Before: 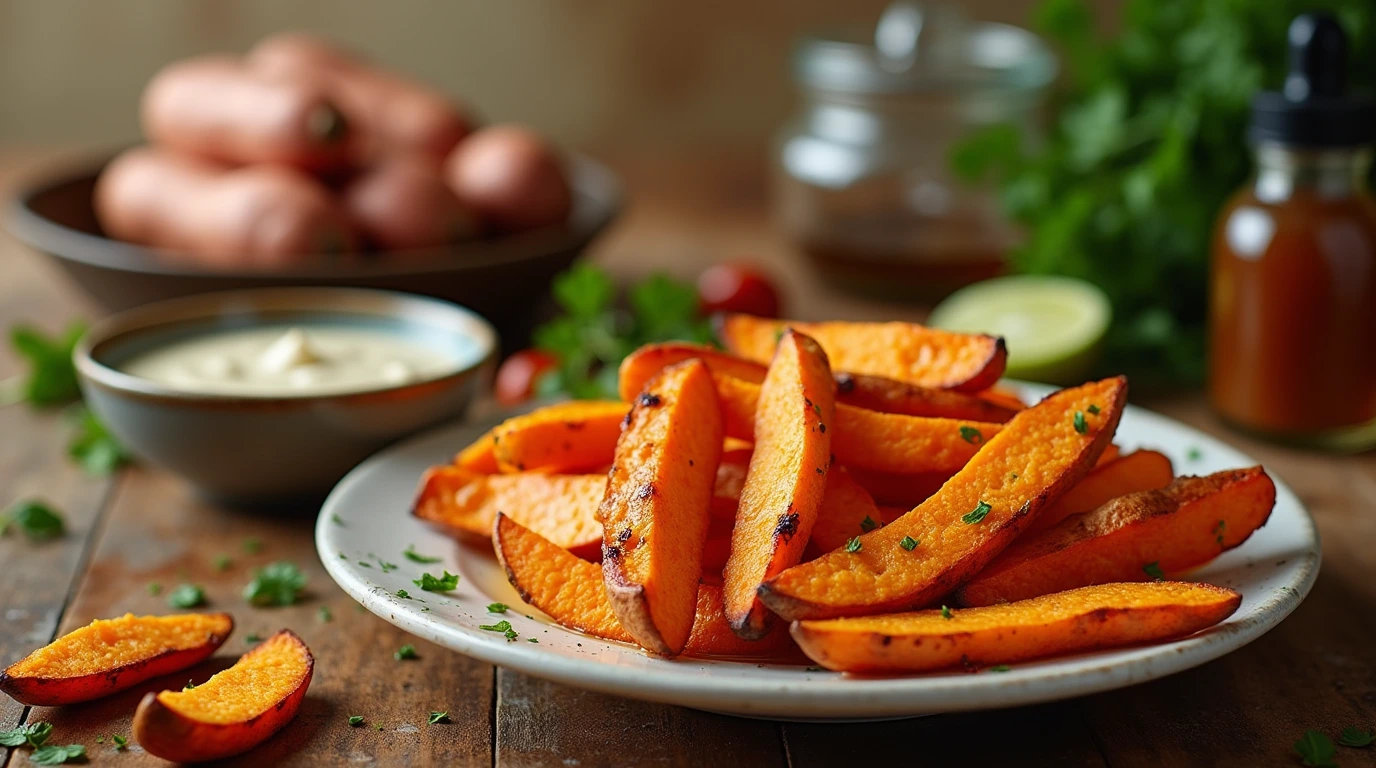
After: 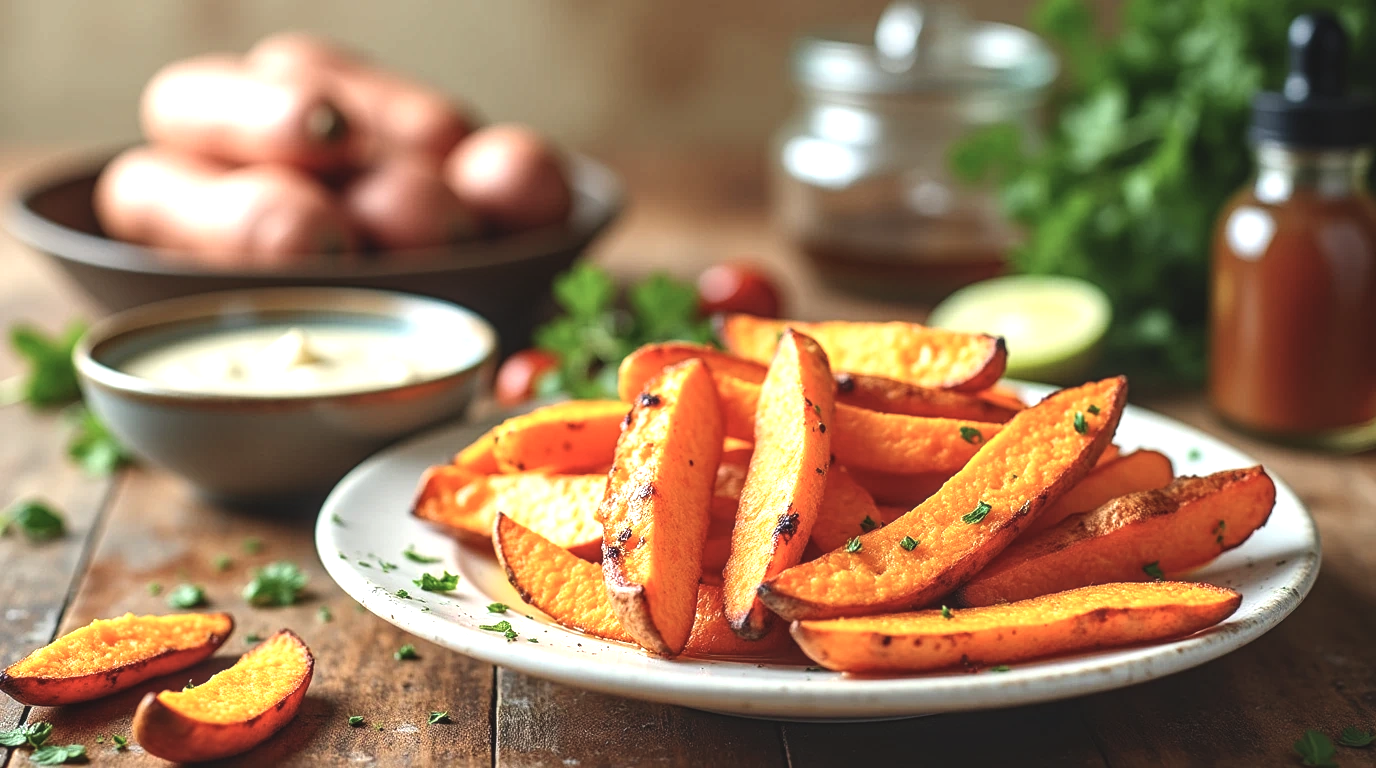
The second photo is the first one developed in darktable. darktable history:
exposure: black level correction -0.005, exposure 1 EV, compensate highlight preservation false
local contrast: on, module defaults
contrast brightness saturation: contrast 0.108, saturation -0.153
